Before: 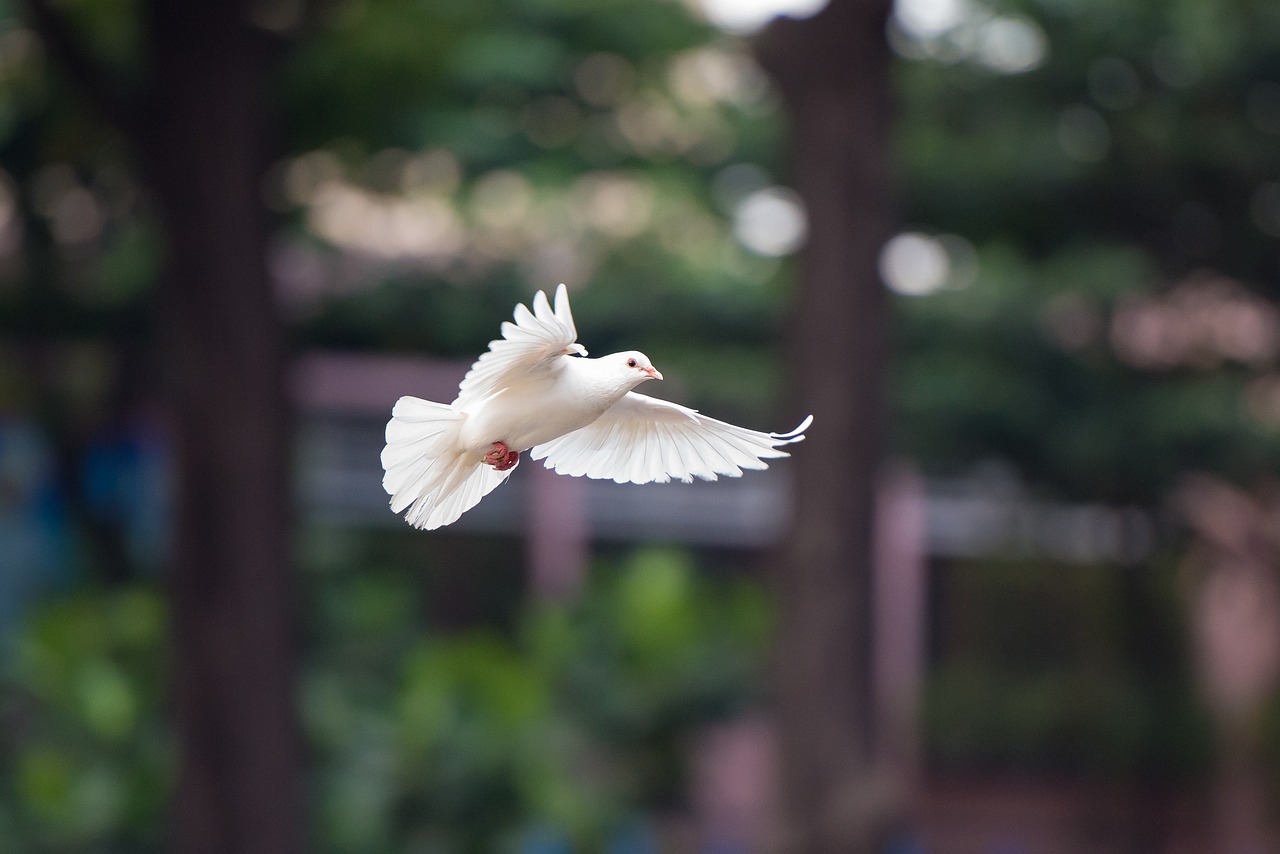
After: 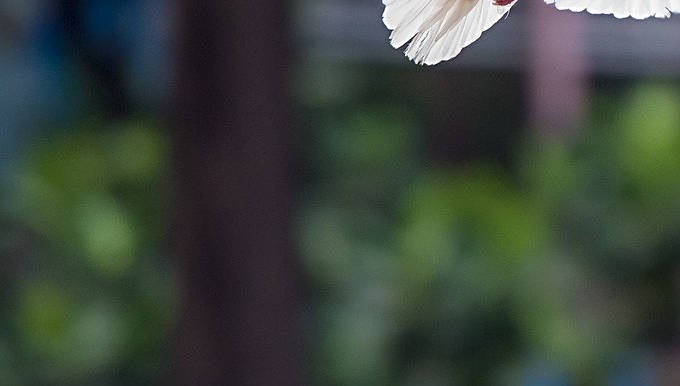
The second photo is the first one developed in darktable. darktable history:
local contrast: on, module defaults
sharpen: radius 2.735
crop and rotate: top 54.625%, right 46.835%, bottom 0.148%
